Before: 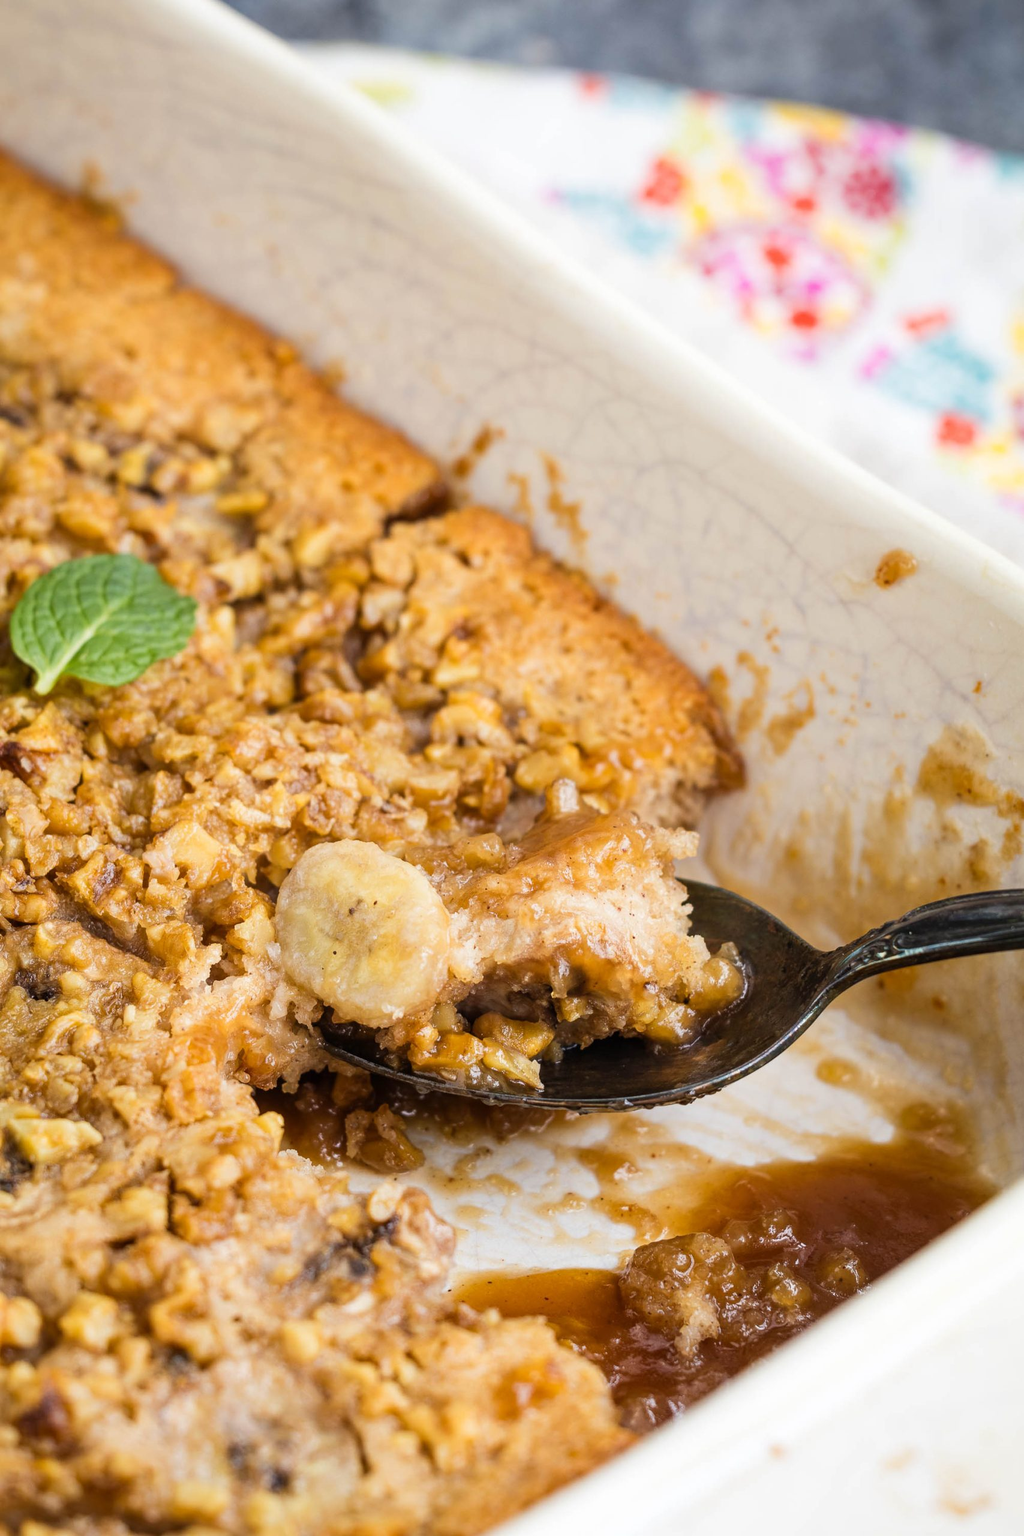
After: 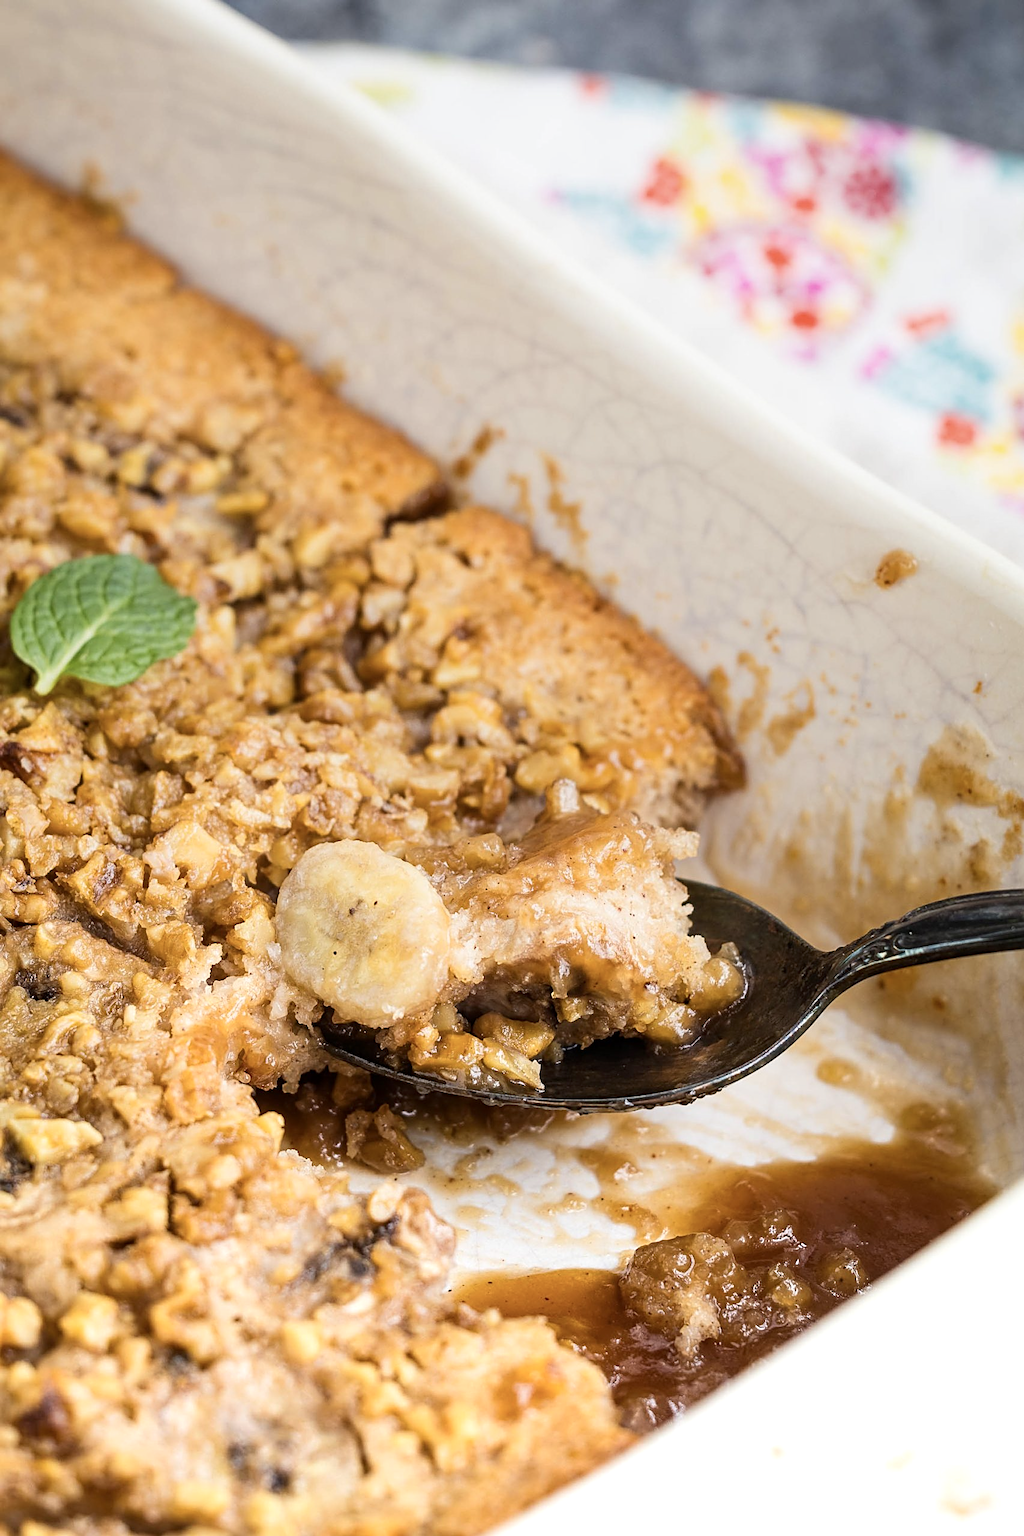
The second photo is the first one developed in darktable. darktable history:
contrast brightness saturation: contrast 0.11, saturation -0.17
graduated density: rotation 5.63°, offset 76.9
exposure: black level correction 0.001, exposure 0.5 EV, compensate exposure bias true, compensate highlight preservation false
sharpen: on, module defaults
